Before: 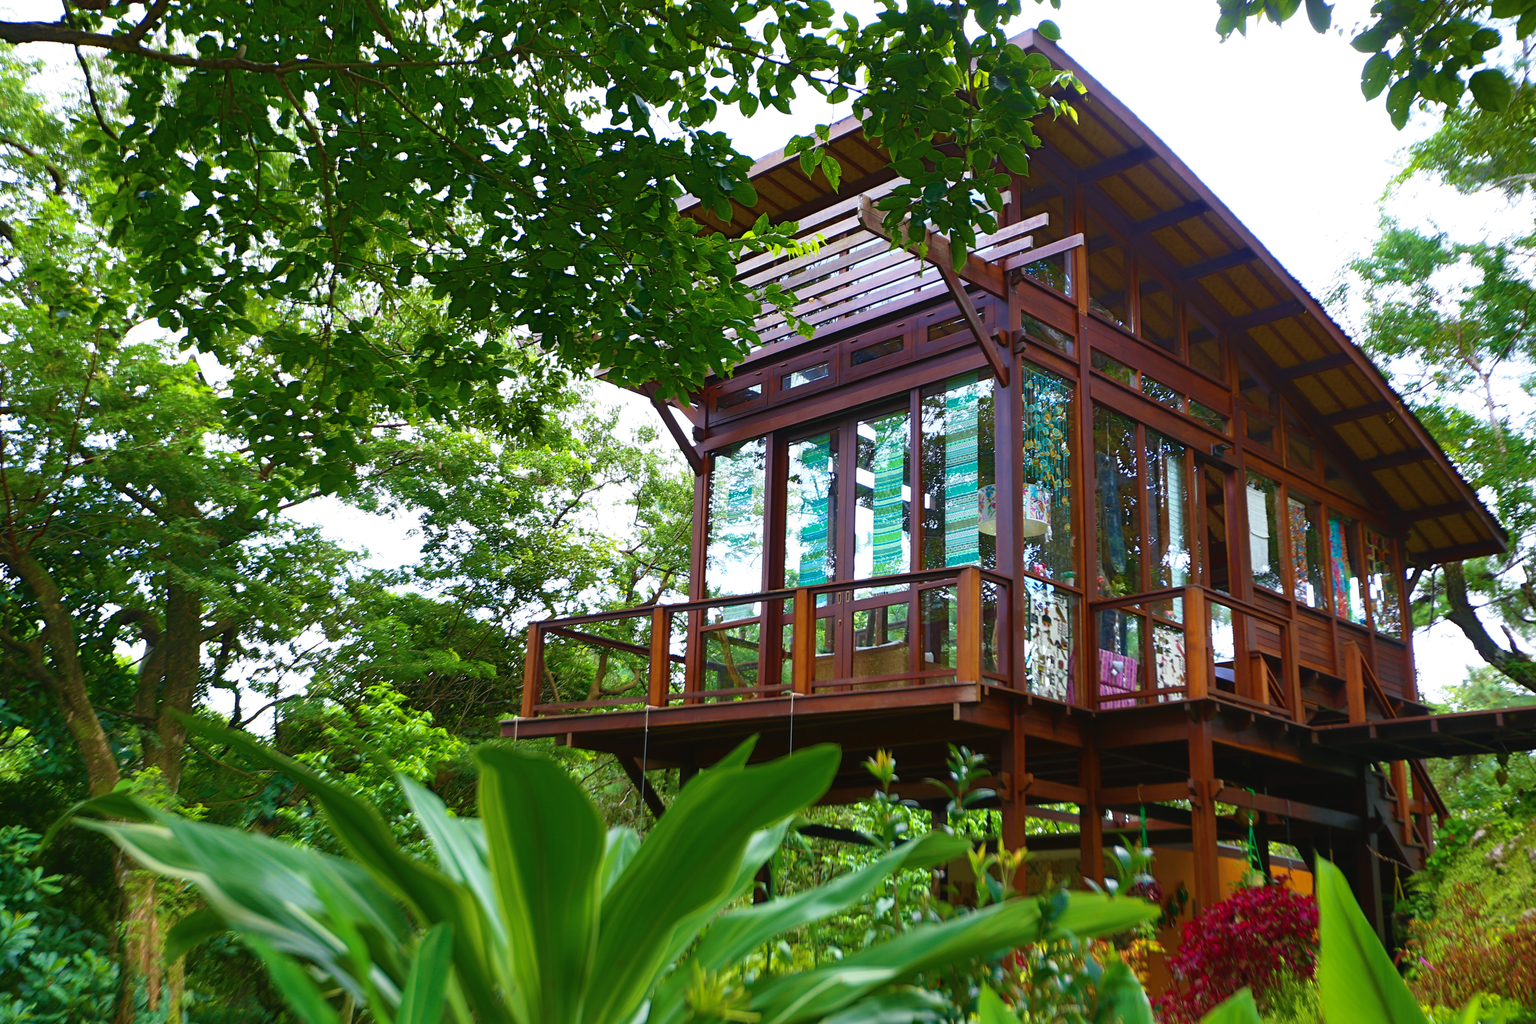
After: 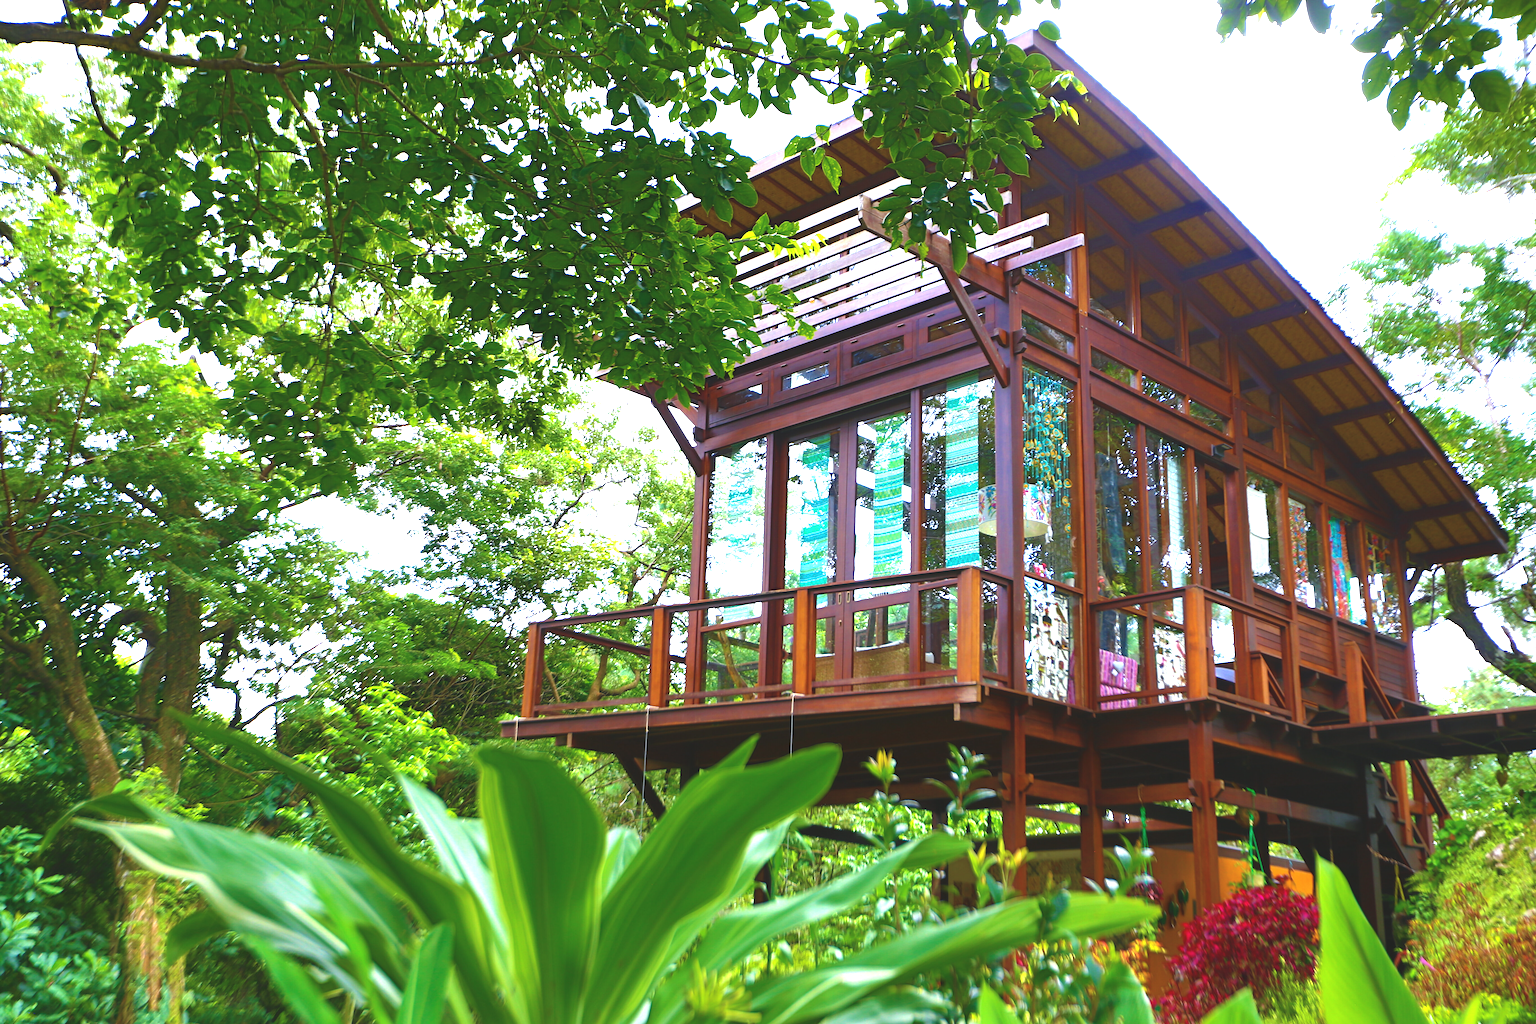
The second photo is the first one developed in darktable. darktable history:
exposure: black level correction -0.005, exposure 1.006 EV, compensate exposure bias true, compensate highlight preservation false
